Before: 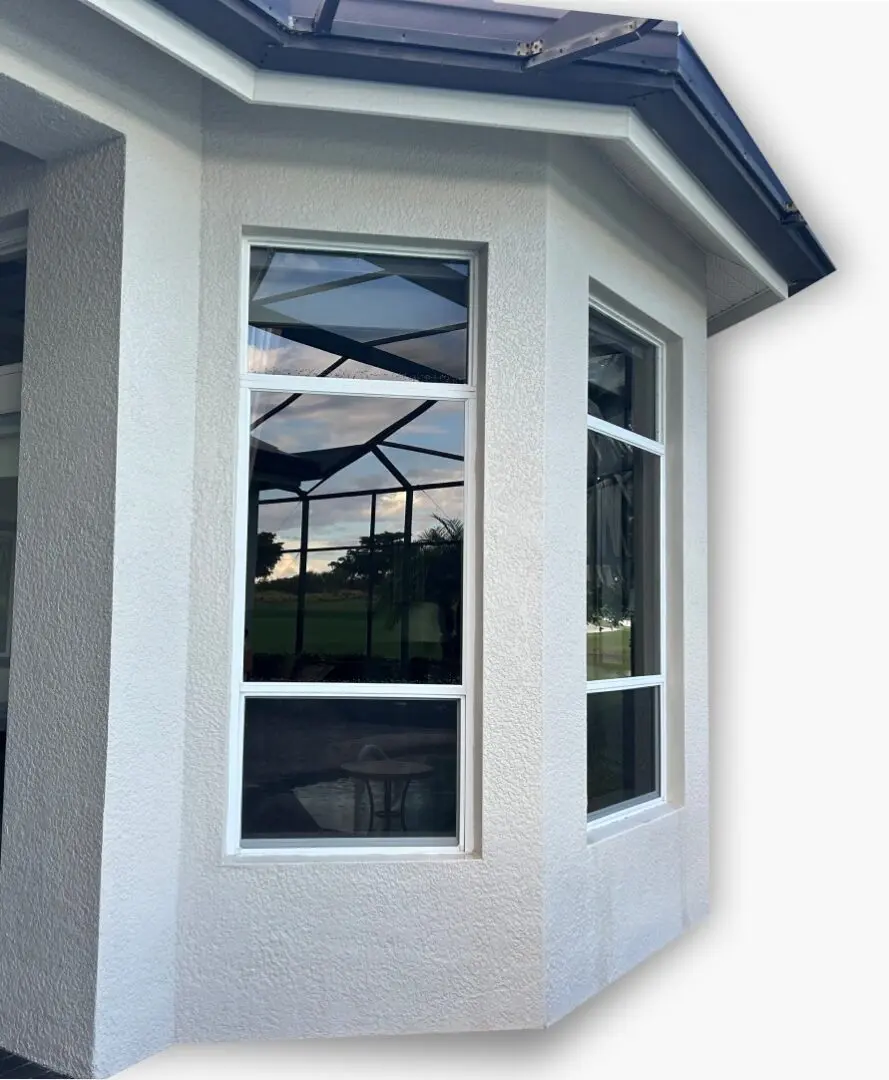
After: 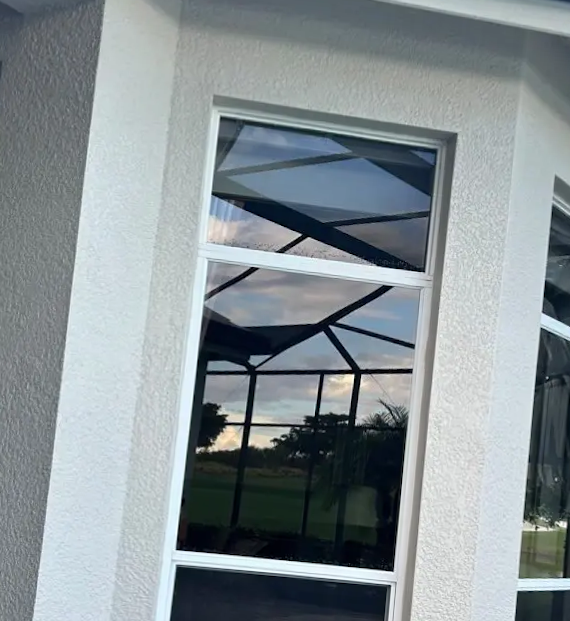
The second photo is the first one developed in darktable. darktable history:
crop and rotate: angle -4.88°, left 2.007%, top 6.645%, right 27.401%, bottom 30.028%
